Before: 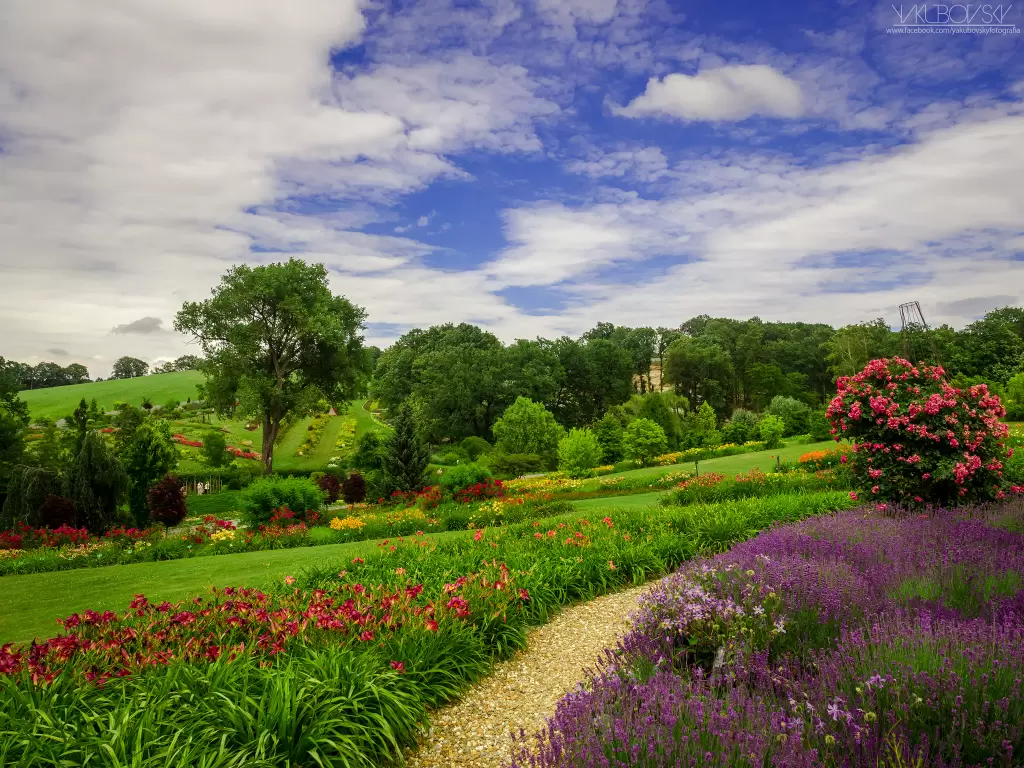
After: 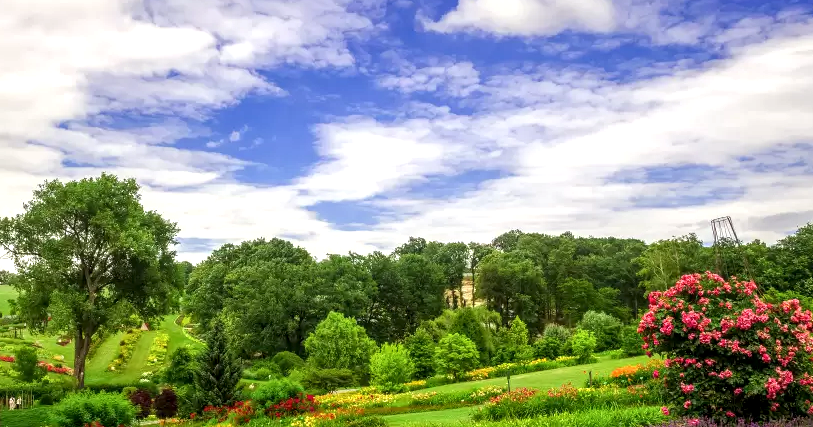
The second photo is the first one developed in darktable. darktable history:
crop: left 18.38%, top 11.092%, right 2.134%, bottom 33.217%
local contrast: on, module defaults
exposure: exposure 0.64 EV, compensate highlight preservation false
